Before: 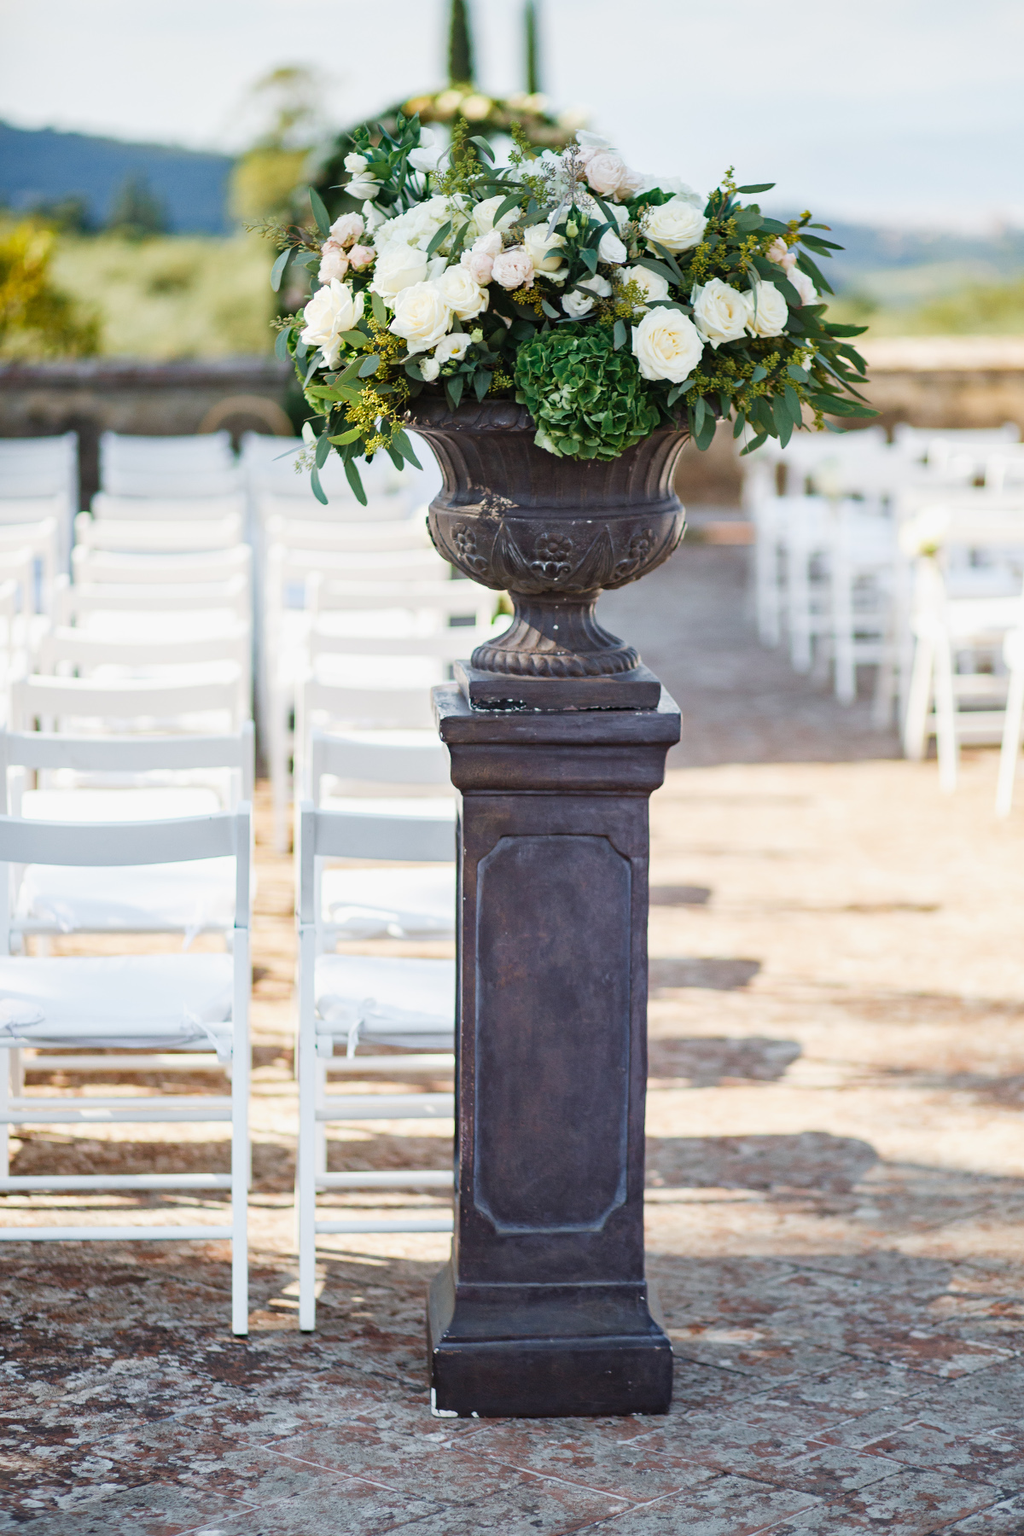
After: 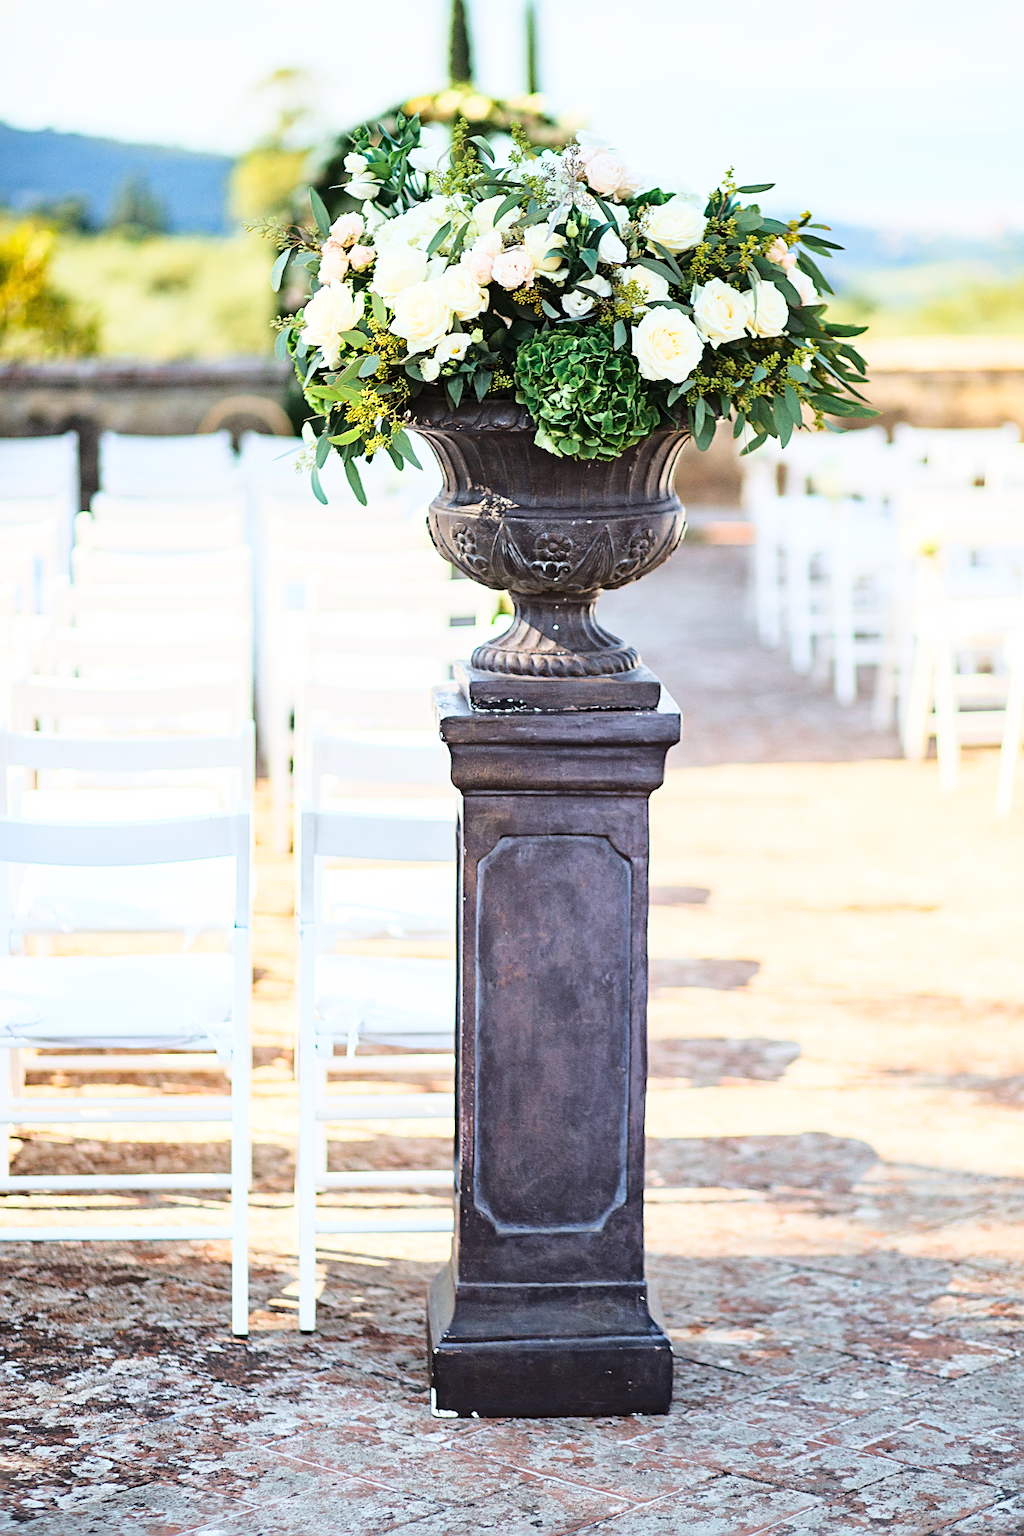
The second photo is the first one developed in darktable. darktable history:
sharpen: amount 0.55
base curve: curves: ch0 [(0, 0) (0.032, 0.037) (0.105, 0.228) (0.435, 0.76) (0.856, 0.983) (1, 1)]
